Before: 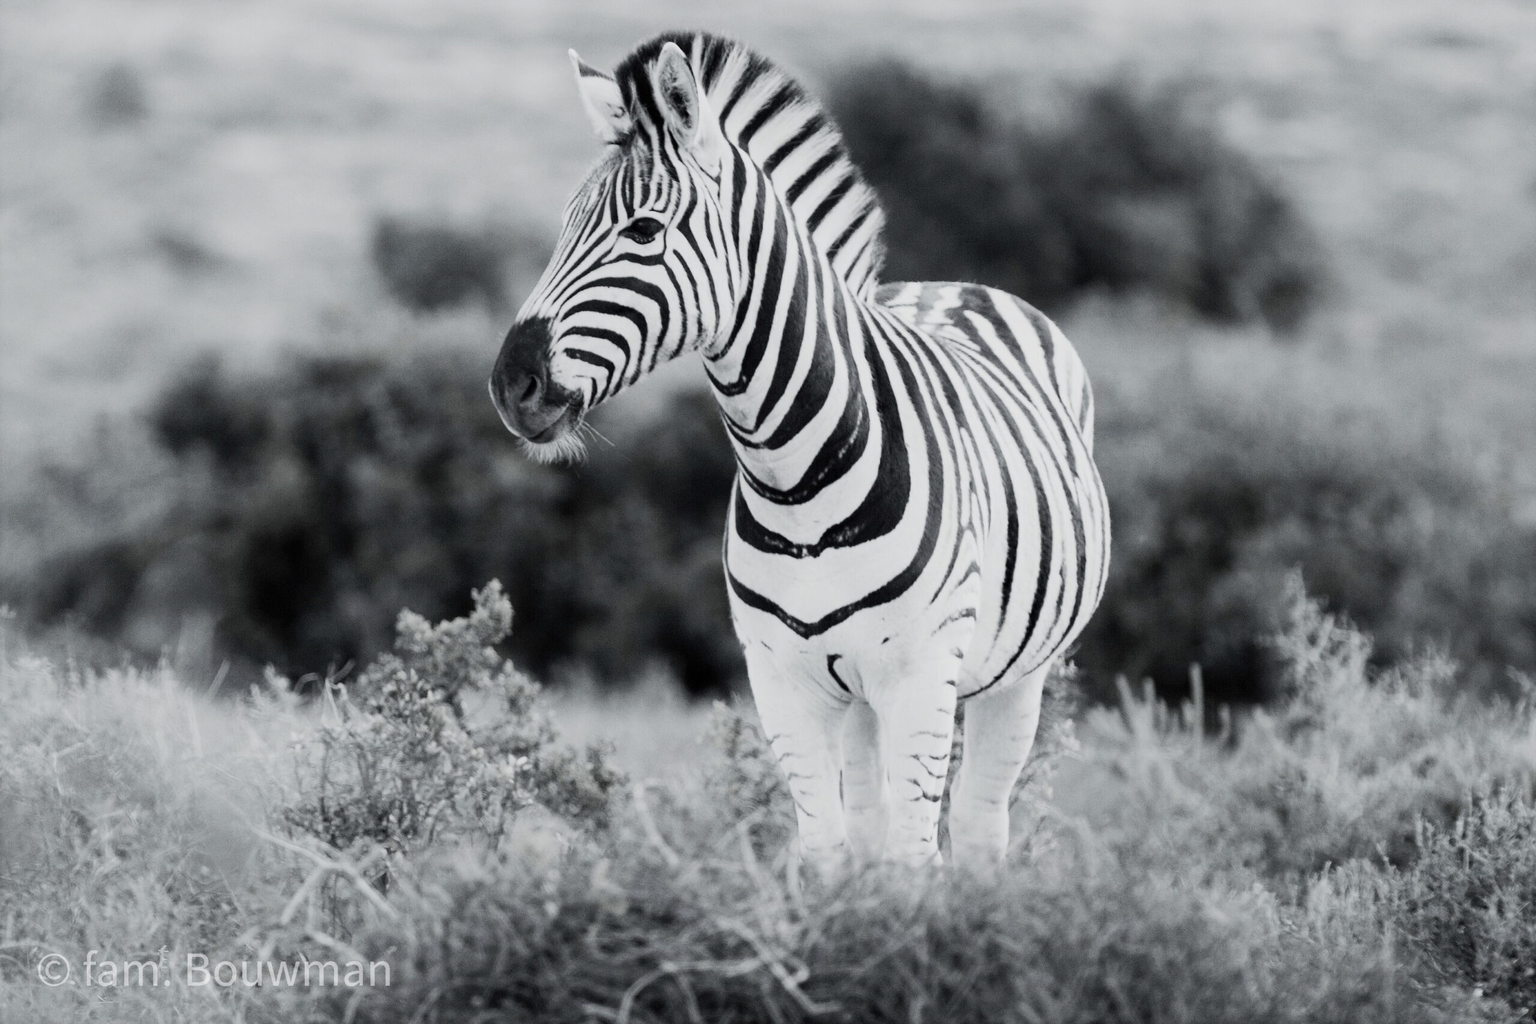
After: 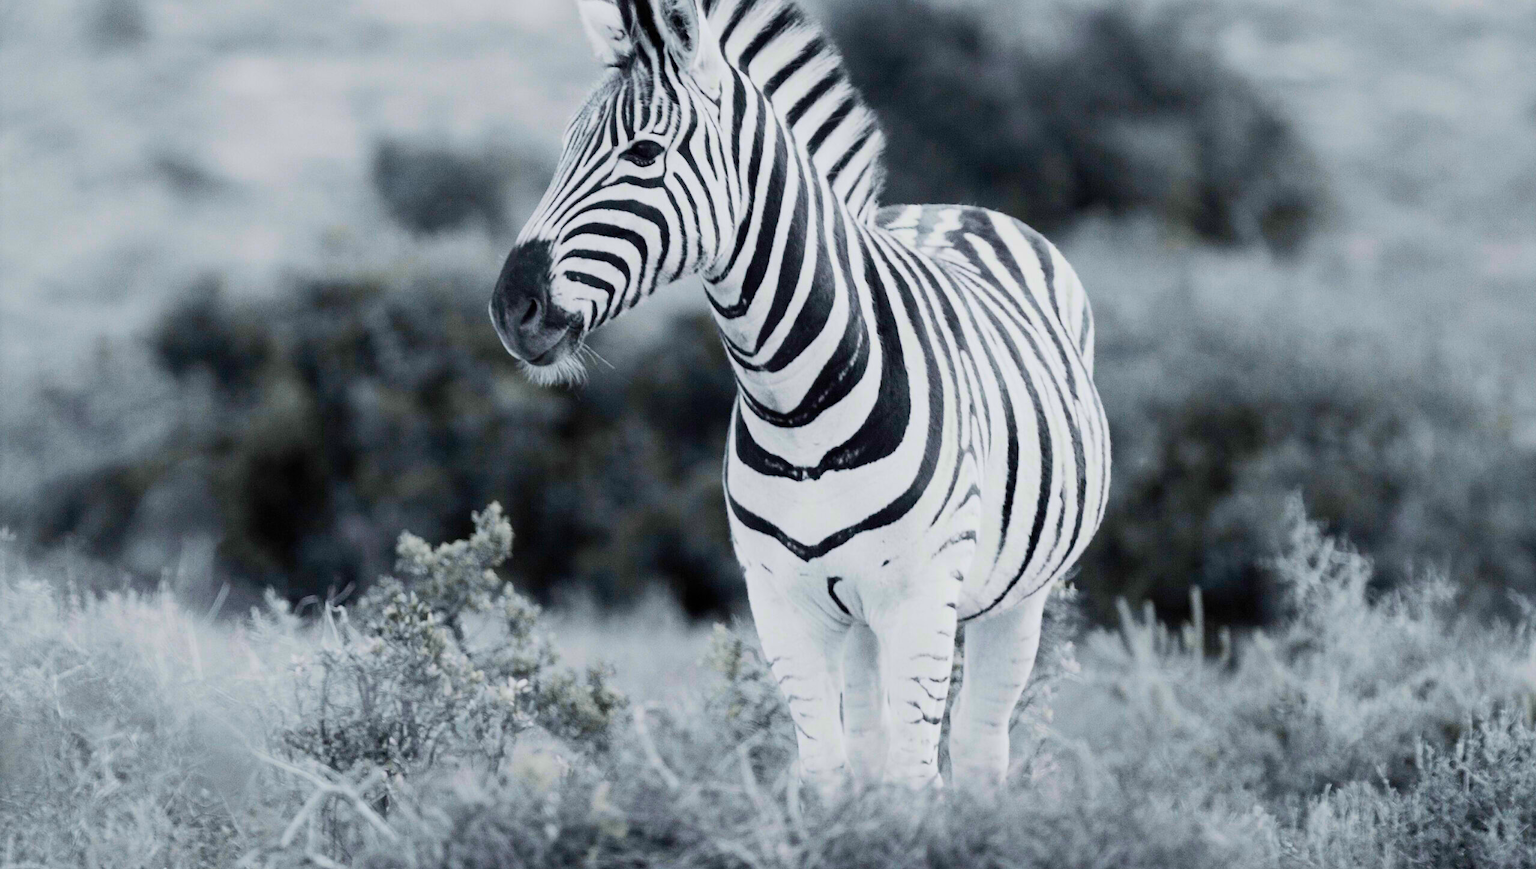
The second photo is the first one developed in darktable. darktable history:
color correction: highlights b* 0.006, saturation 2.98
crop: top 7.574%, bottom 7.448%
